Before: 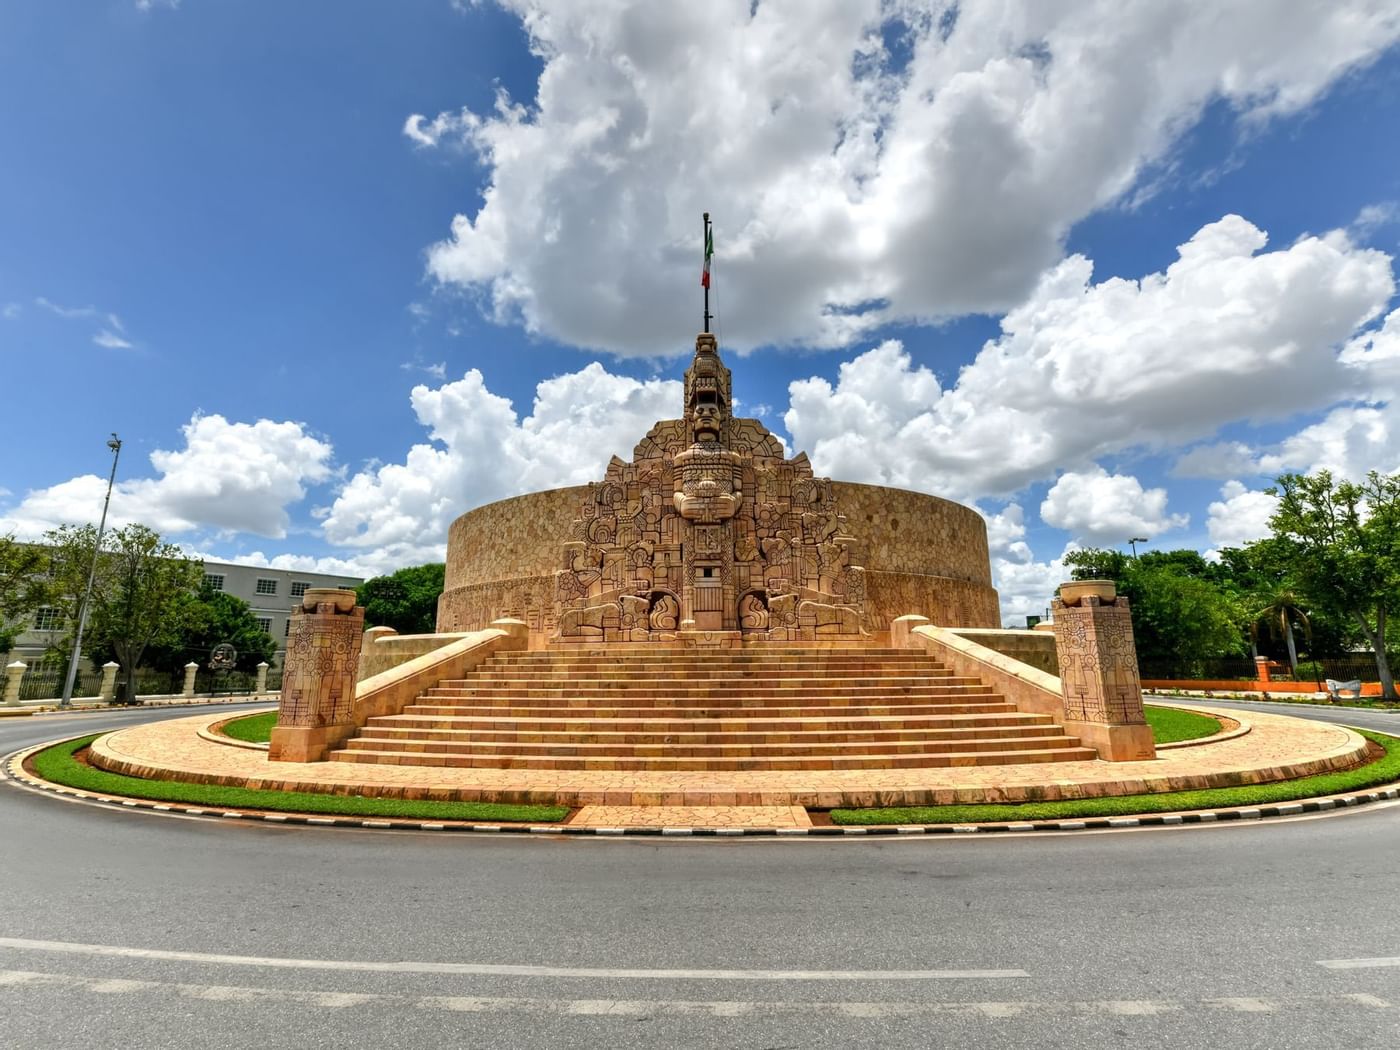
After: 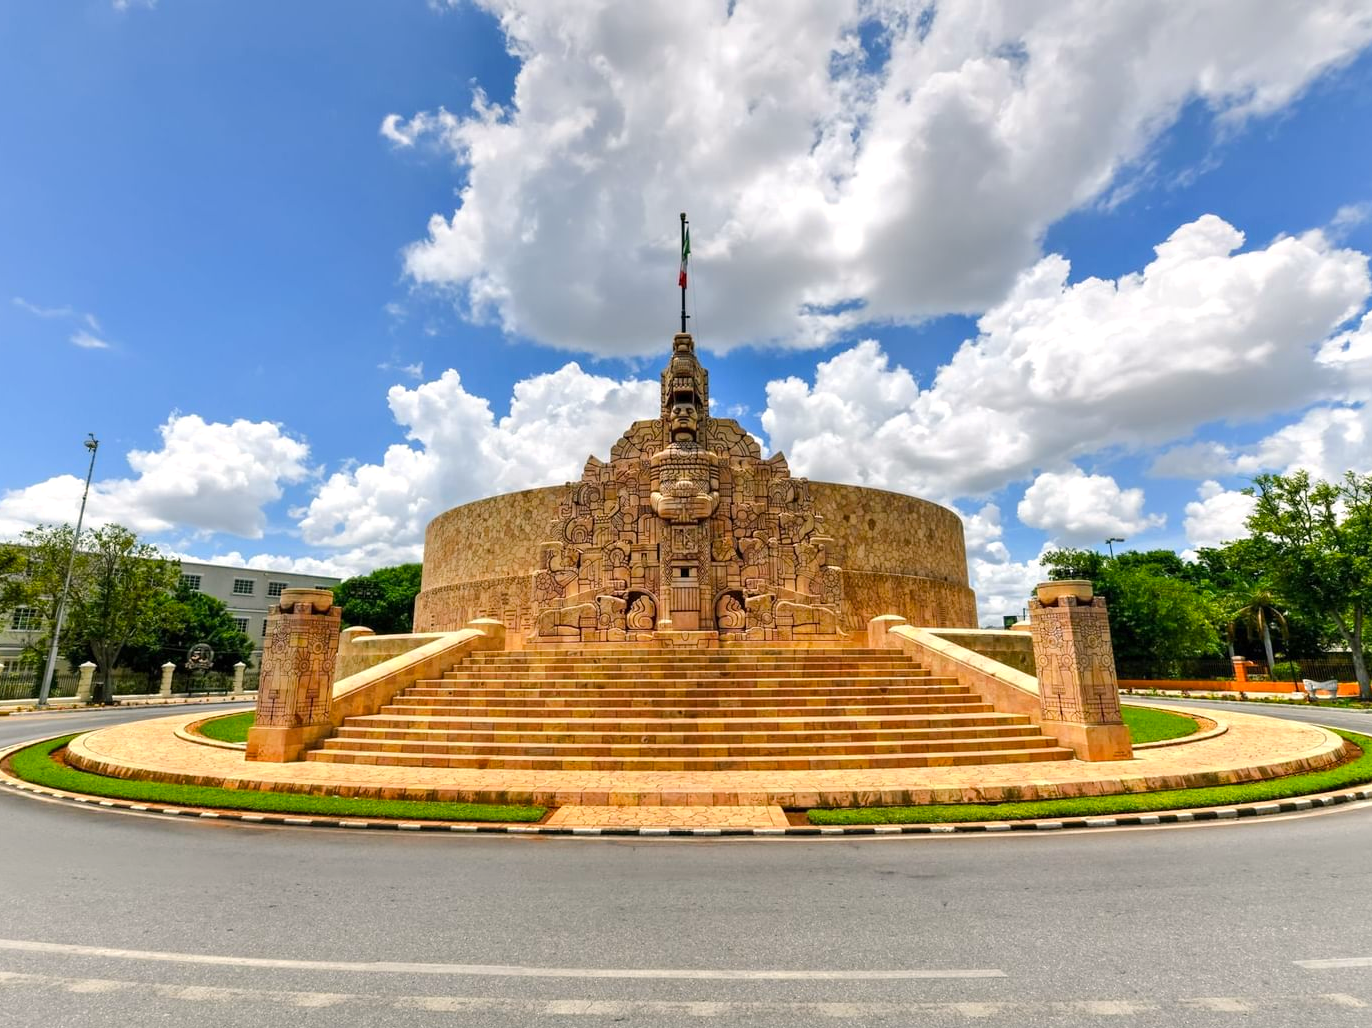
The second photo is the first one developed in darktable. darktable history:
crop: left 1.666%, right 0.267%, bottom 2.013%
color balance rgb: power › hue 326.62°, highlights gain › luminance 7.523%, highlights gain › chroma 0.998%, highlights gain › hue 47.21°, global offset › hue 172.17°, perceptual saturation grading › global saturation 12.496%, perceptual brilliance grading › mid-tones 10.24%, perceptual brilliance grading › shadows 14.85%
